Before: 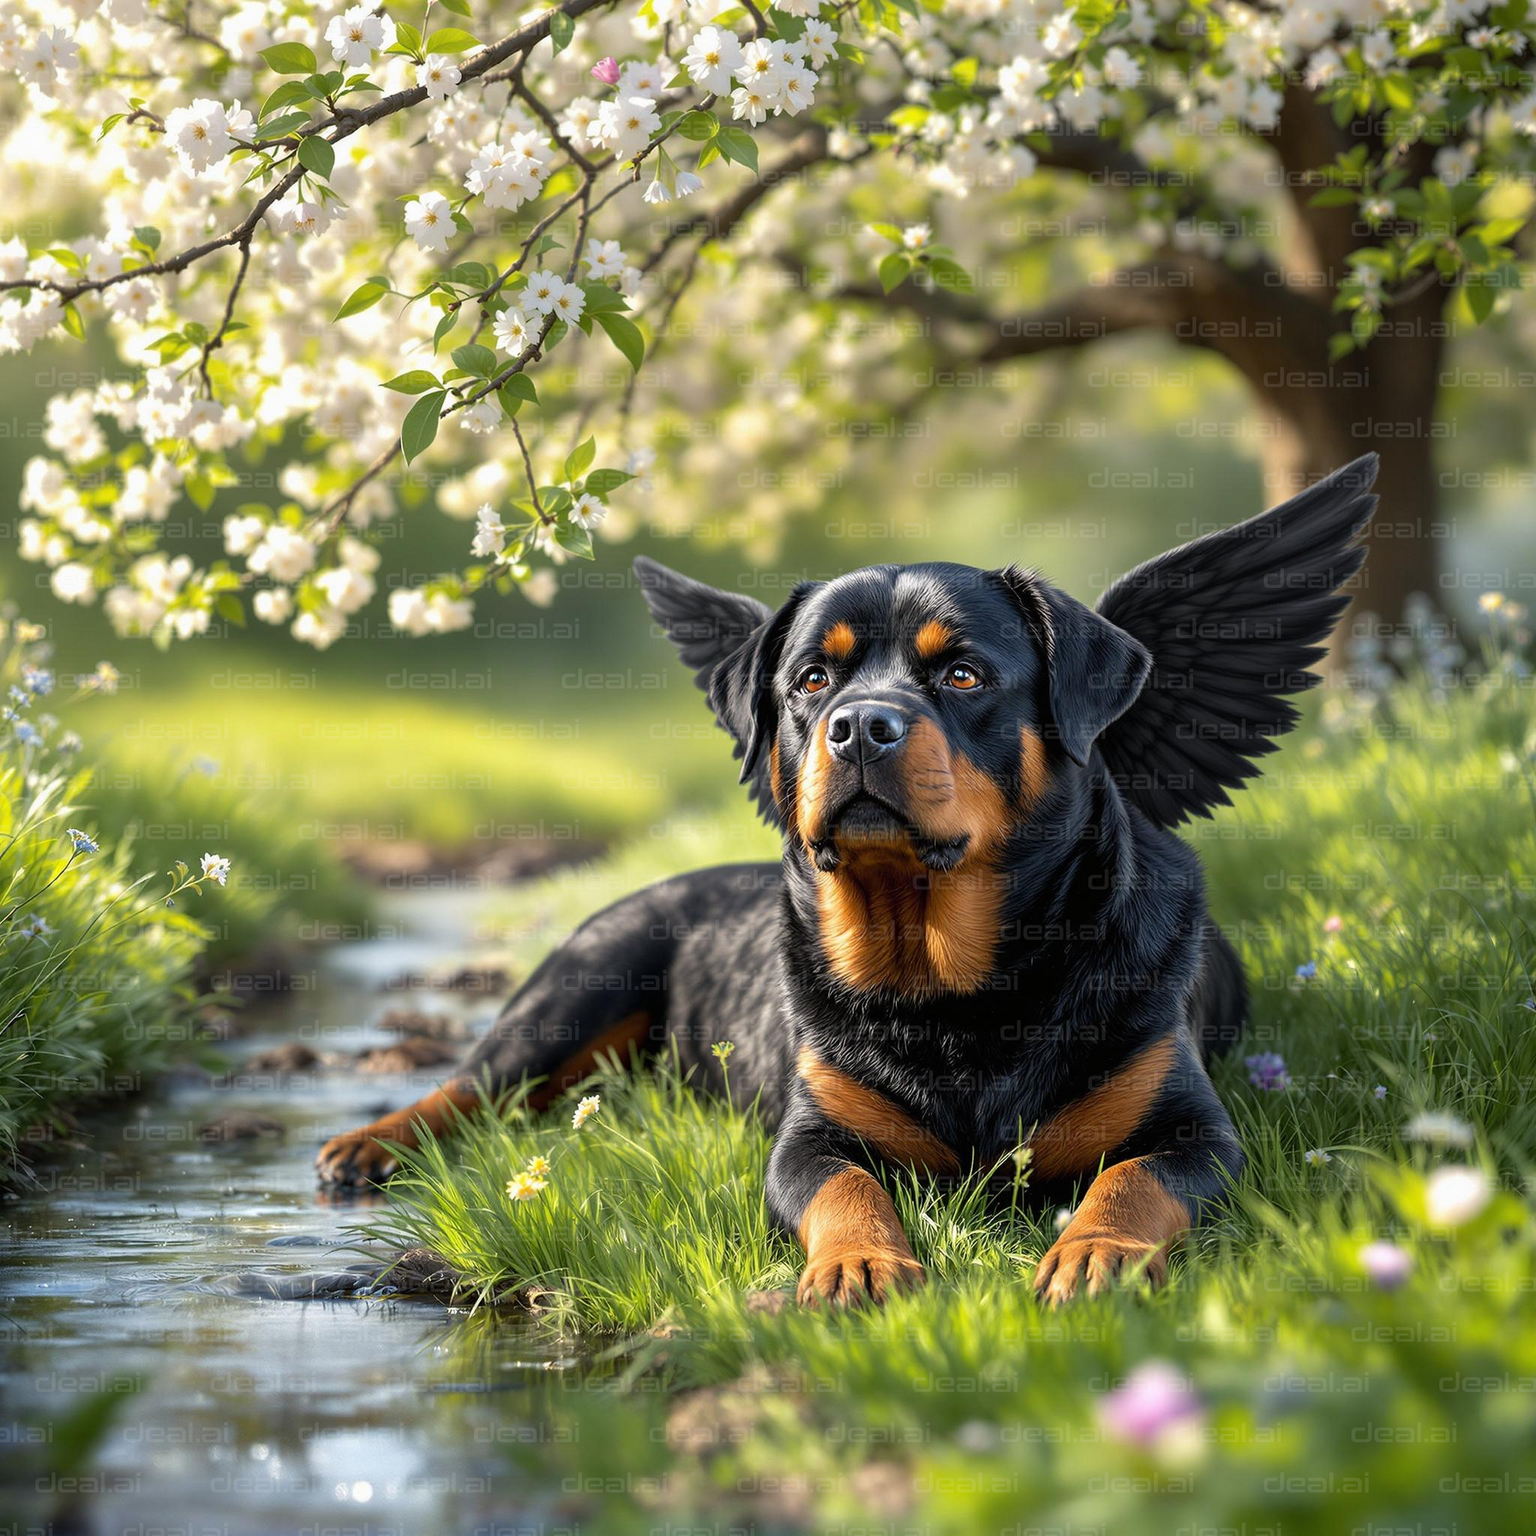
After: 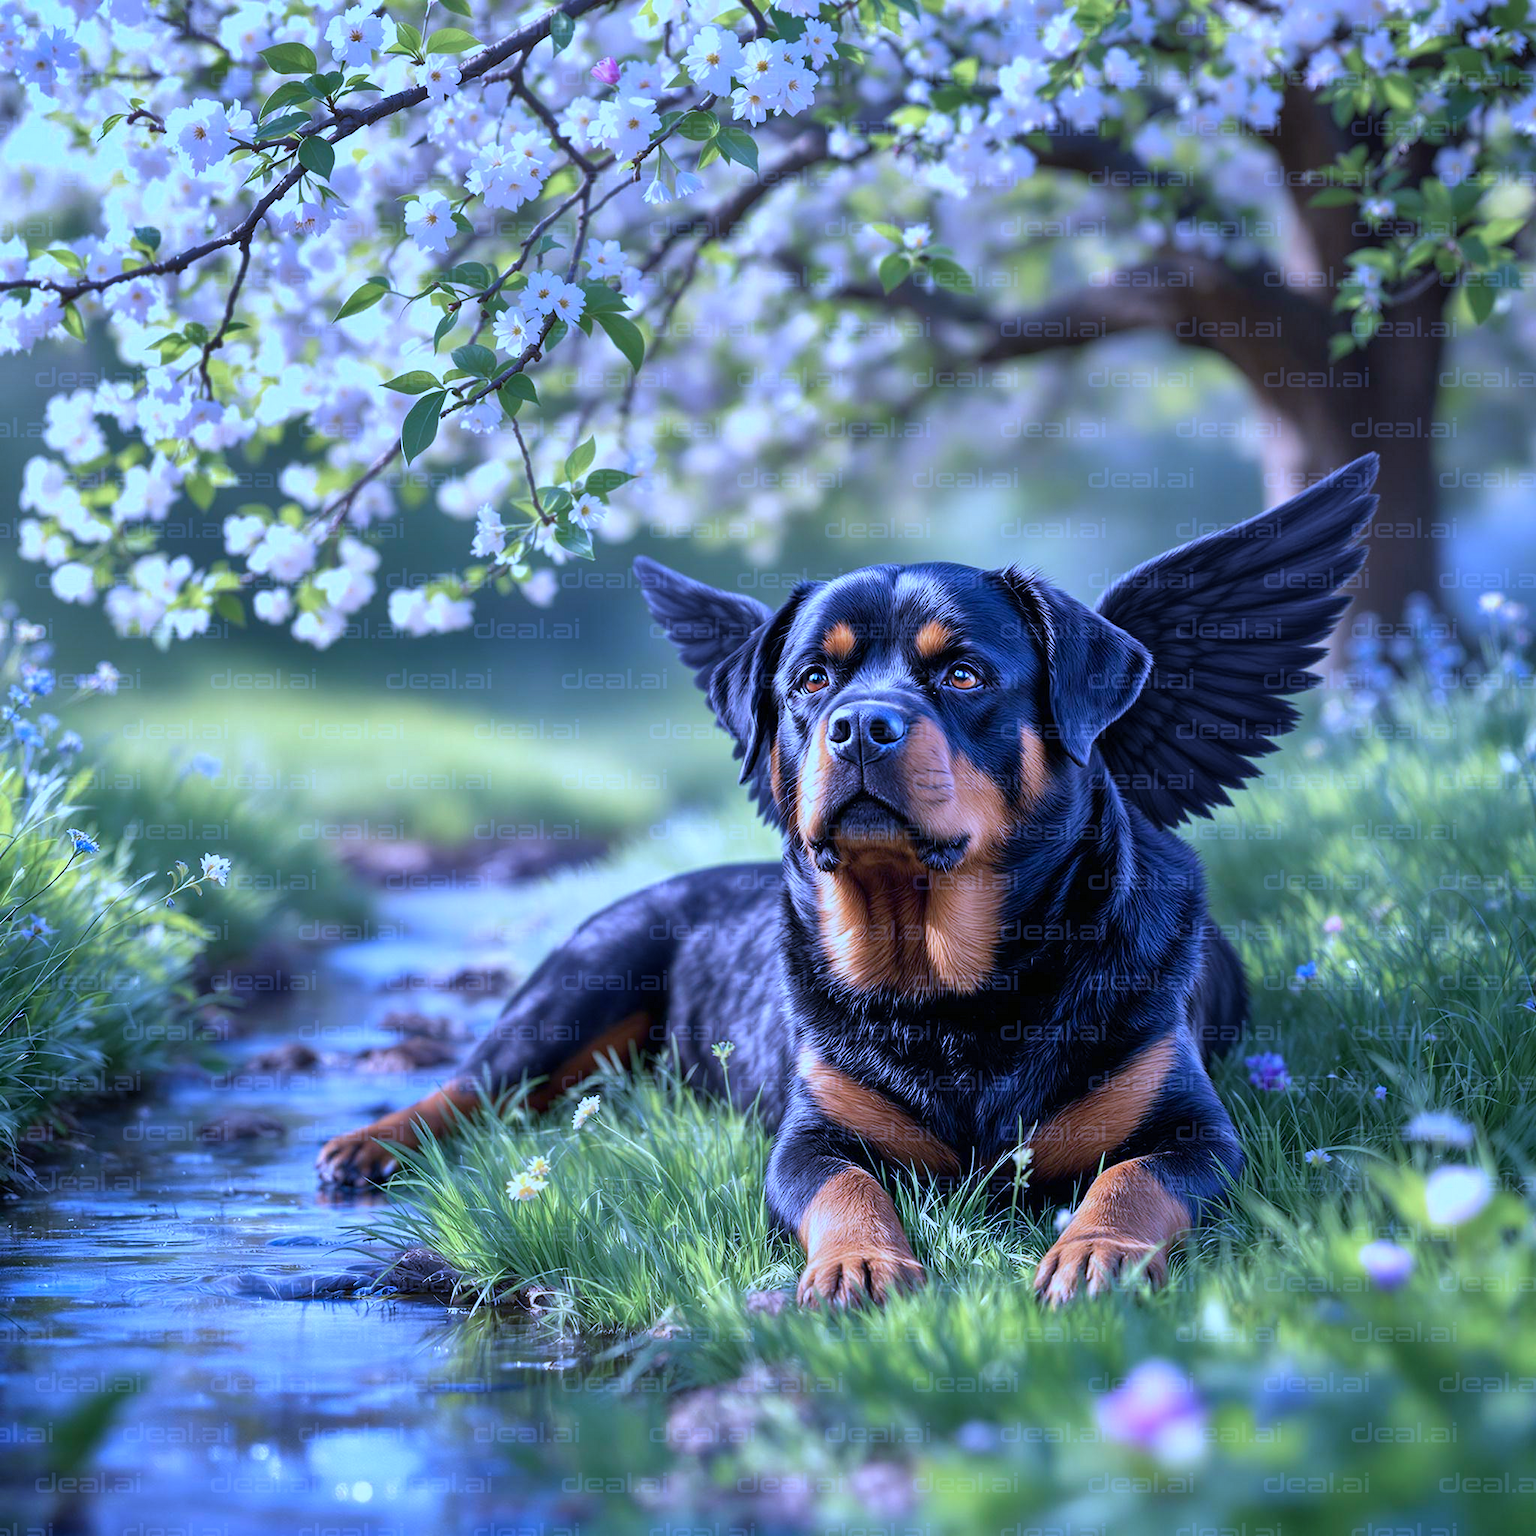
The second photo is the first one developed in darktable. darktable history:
color calibration: output R [1.063, -0.012, -0.003, 0], output B [-0.079, 0.047, 1, 0], illuminant custom, x 0.46, y 0.43, temperature 2642.66 K
shadows and highlights: shadows 43.71, white point adjustment -1.46, soften with gaussian
